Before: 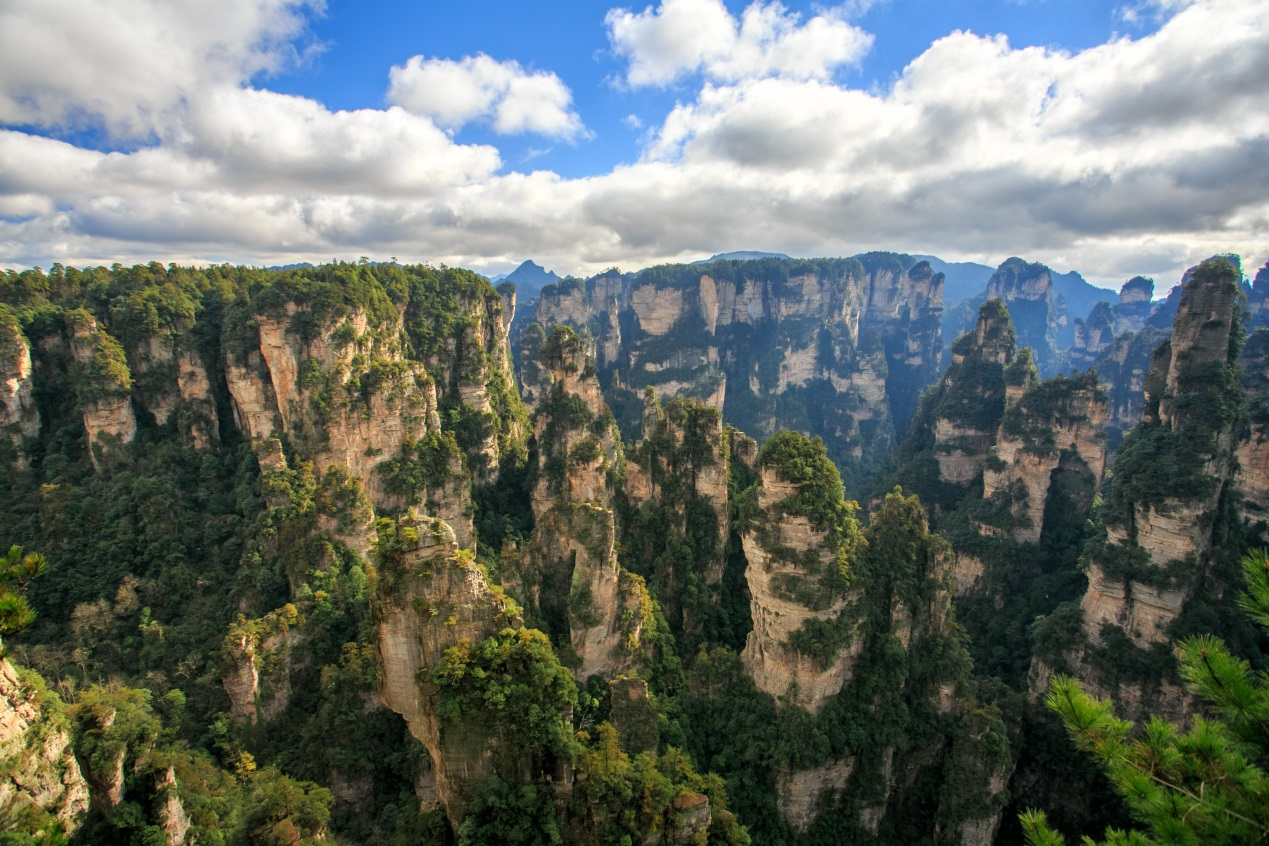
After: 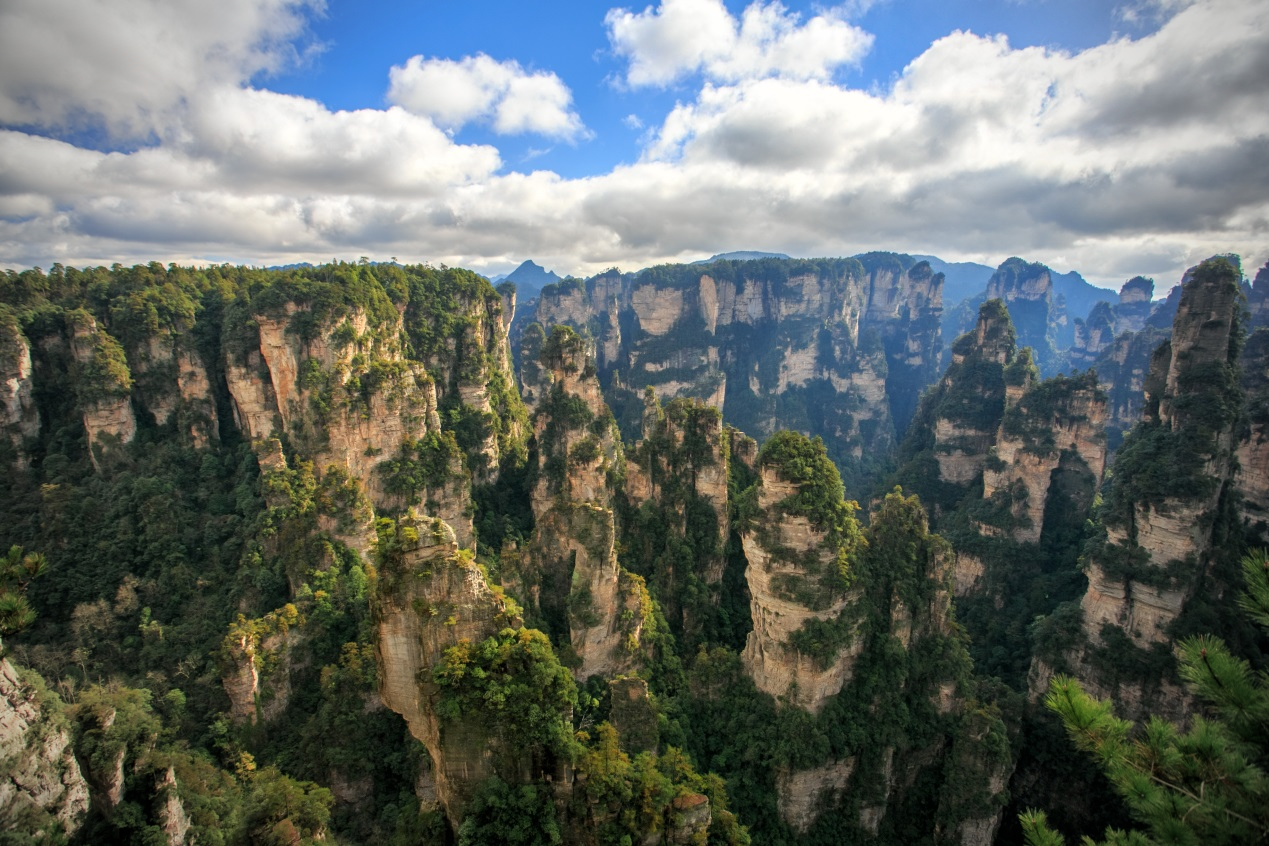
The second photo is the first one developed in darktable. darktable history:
vignetting: fall-off start 71.62%, center (0, 0.009)
